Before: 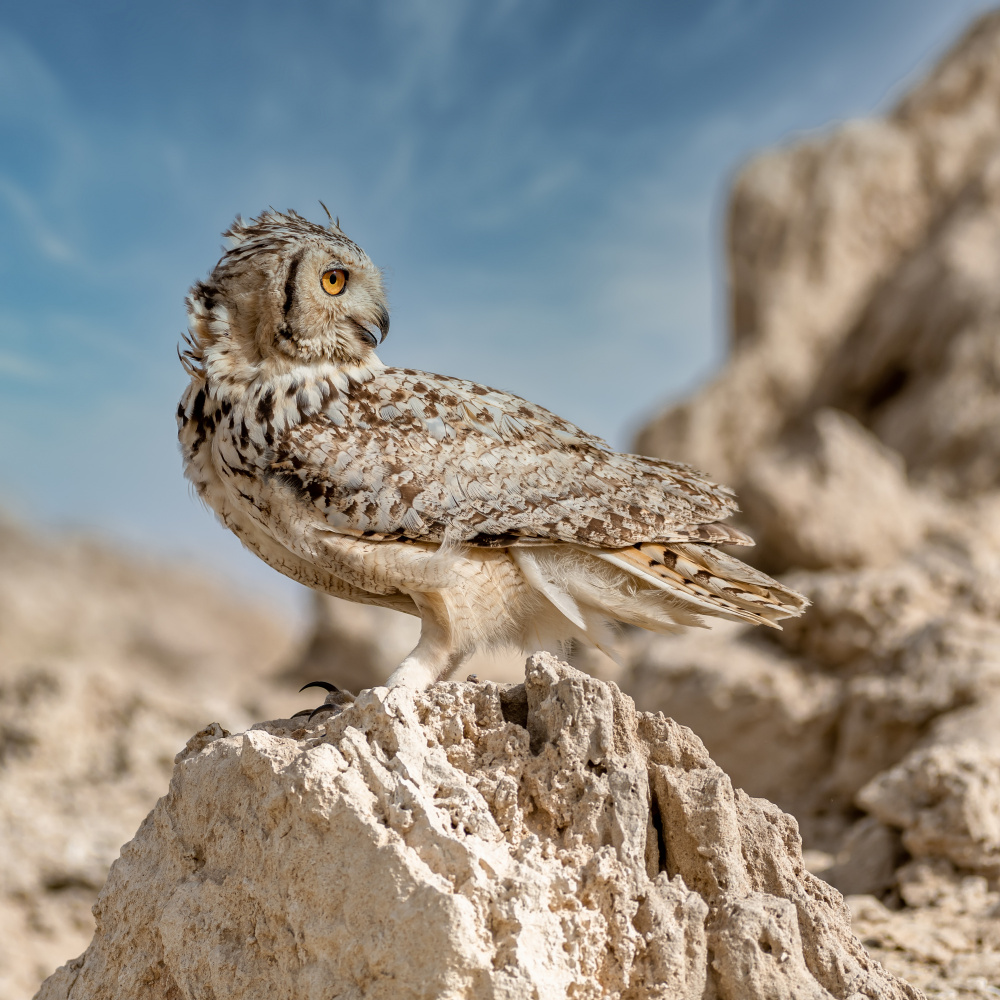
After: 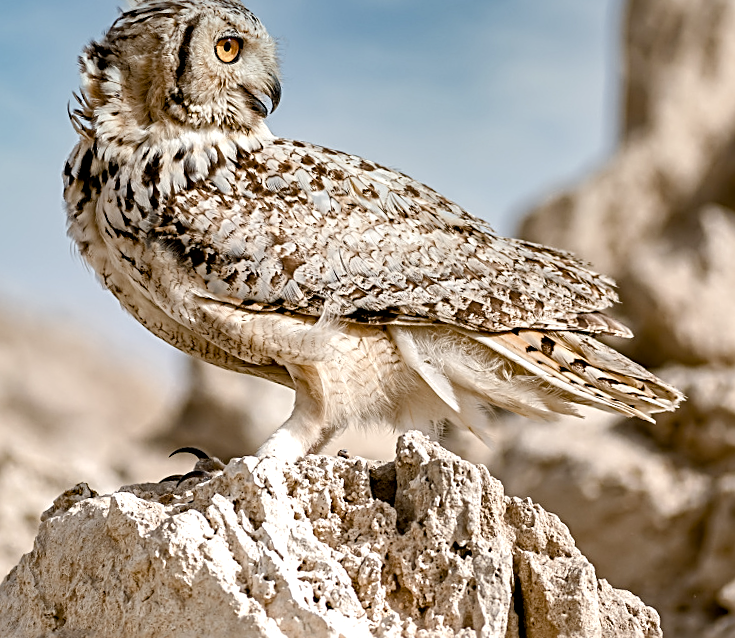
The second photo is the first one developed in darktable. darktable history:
sharpen: radius 2.531, amount 0.628
tone equalizer: -8 EV -0.75 EV, -7 EV -0.7 EV, -6 EV -0.6 EV, -5 EV -0.4 EV, -3 EV 0.4 EV, -2 EV 0.6 EV, -1 EV 0.7 EV, +0 EV 0.75 EV, edges refinement/feathering 500, mask exposure compensation -1.57 EV, preserve details no
color balance rgb: shadows lift › chroma 1%, shadows lift › hue 113°, highlights gain › chroma 0.2%, highlights gain › hue 333°, perceptual saturation grading › global saturation 20%, perceptual saturation grading › highlights -50%, perceptual saturation grading › shadows 25%, contrast -10%
crop and rotate: angle -3.37°, left 9.79%, top 20.73%, right 12.42%, bottom 11.82%
